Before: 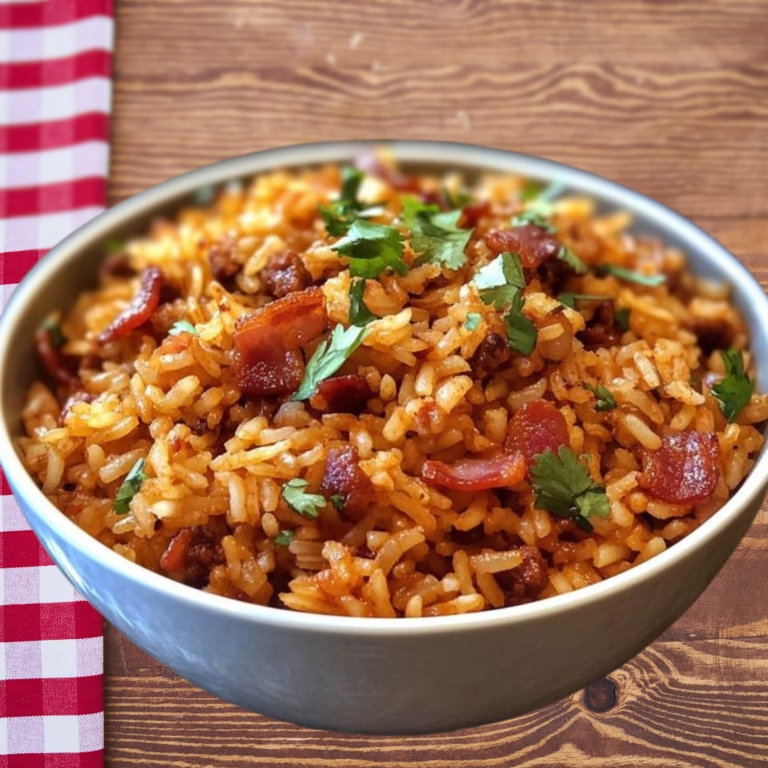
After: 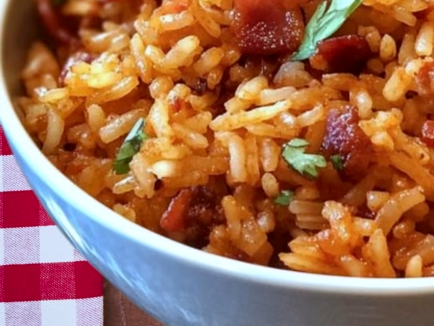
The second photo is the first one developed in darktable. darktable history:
crop: top 44.282%, right 43.377%, bottom 13.164%
color correction: highlights a* -3.64, highlights b* -6.99, shadows a* 3.04, shadows b* 5.46
shadows and highlights: low approximation 0.01, soften with gaussian
